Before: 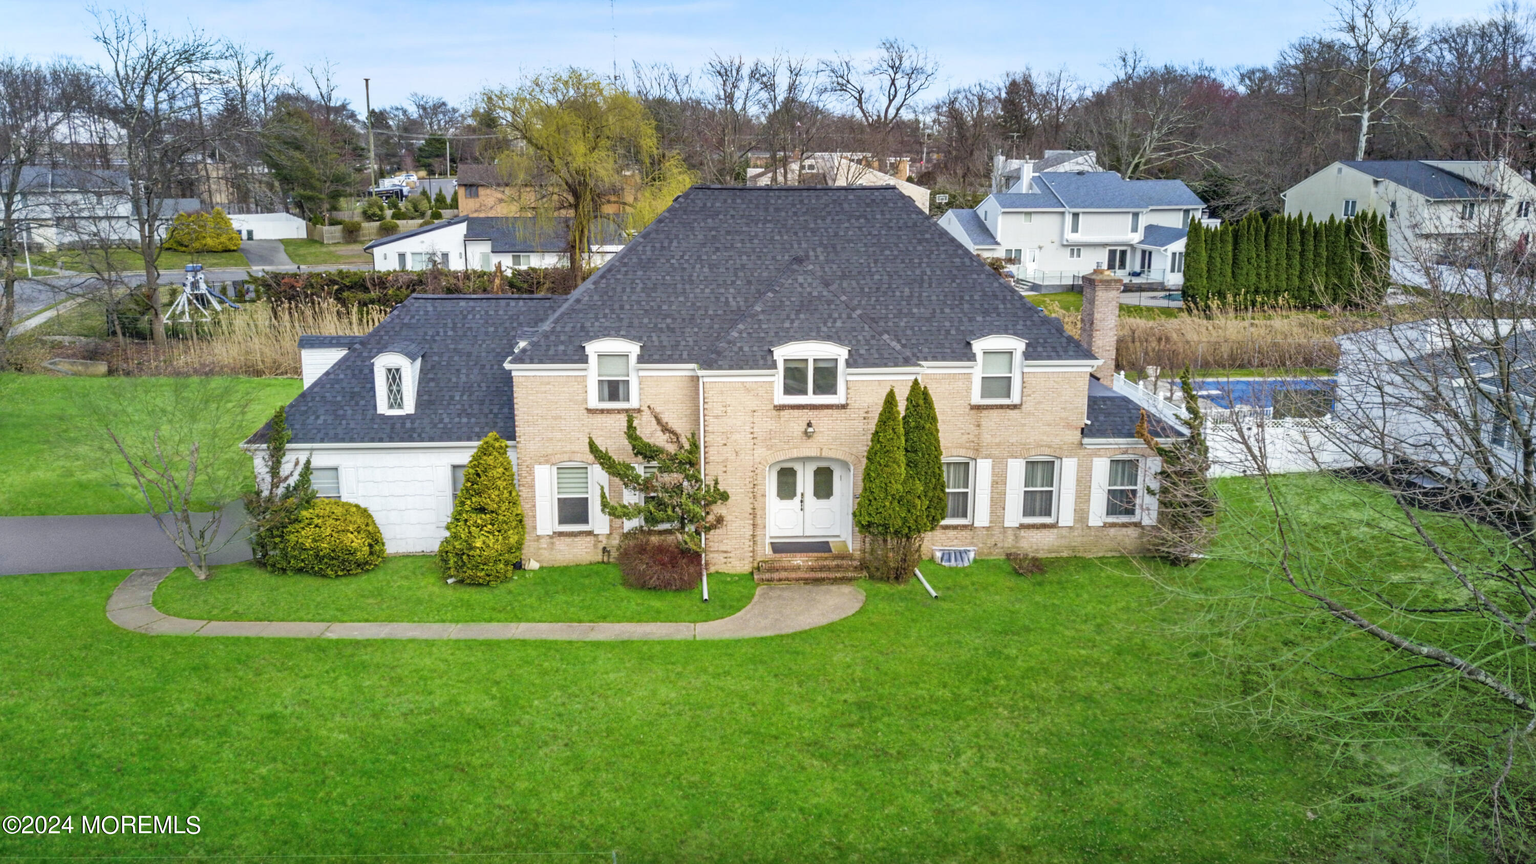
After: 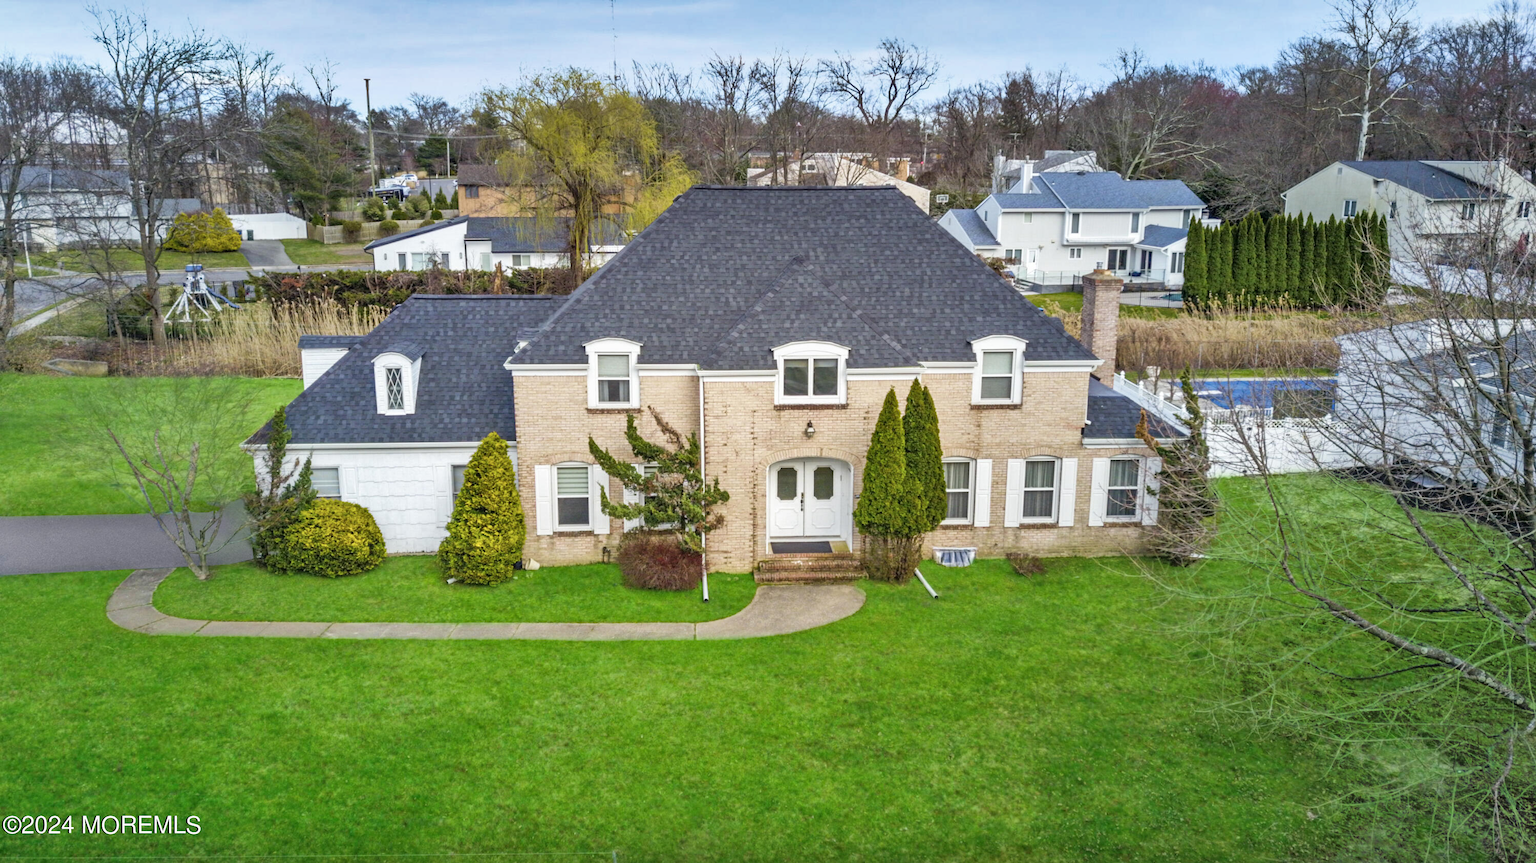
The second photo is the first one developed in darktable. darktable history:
shadows and highlights: shadows color adjustment 99.16%, highlights color adjustment 0.674%, soften with gaussian
